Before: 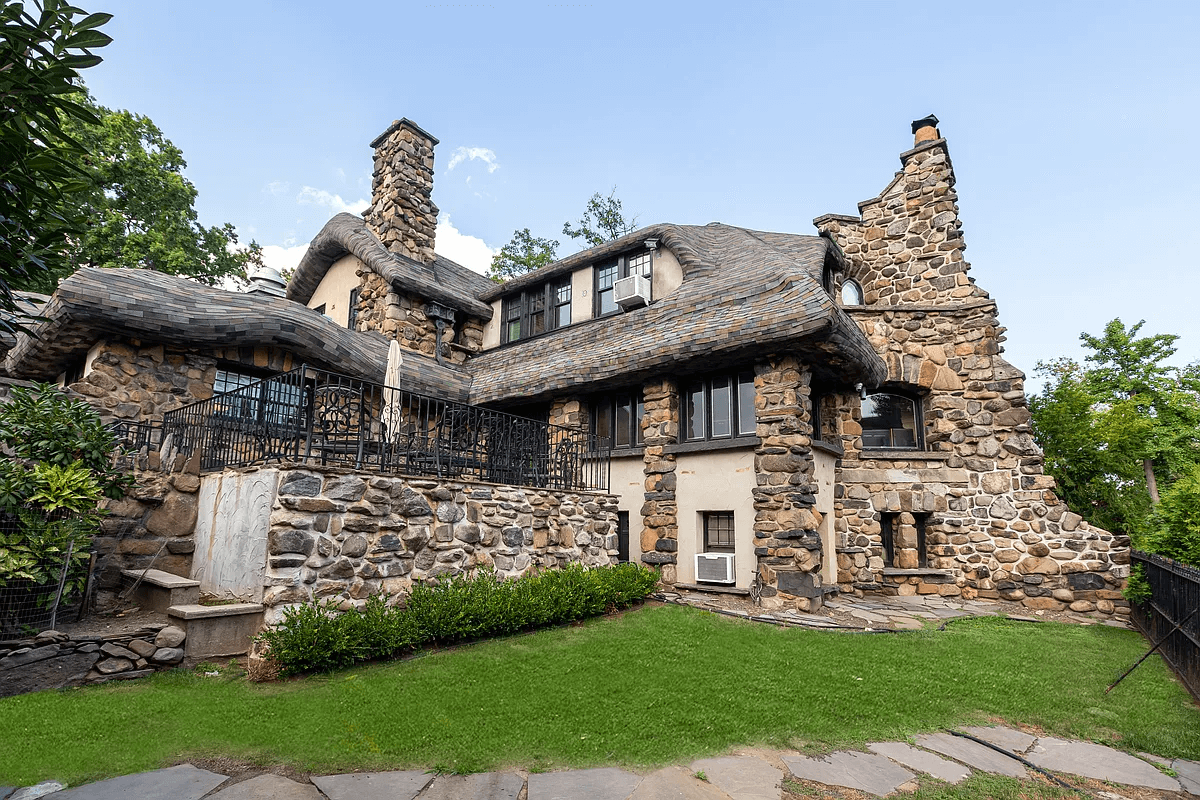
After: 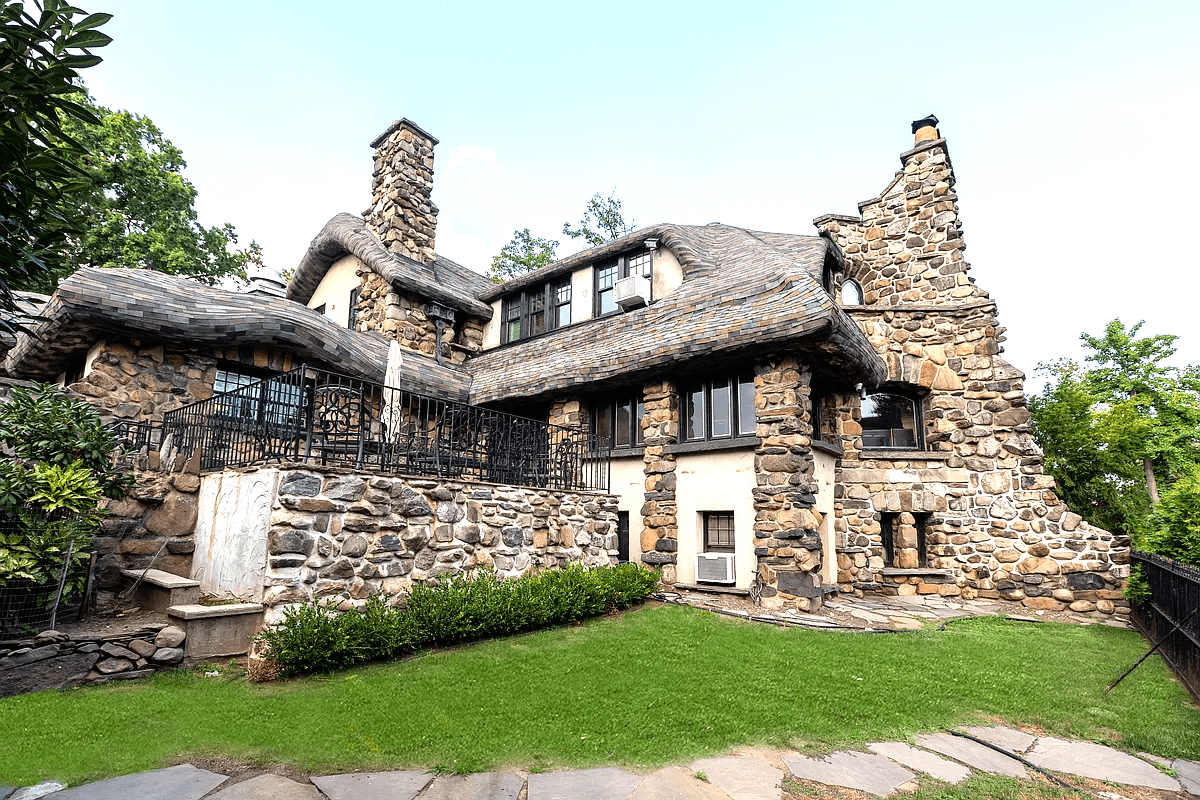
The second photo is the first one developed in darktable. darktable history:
tone equalizer: -8 EV -0.79 EV, -7 EV -0.697 EV, -6 EV -0.637 EV, -5 EV -0.372 EV, -3 EV 0.381 EV, -2 EV 0.6 EV, -1 EV 0.695 EV, +0 EV 0.778 EV
